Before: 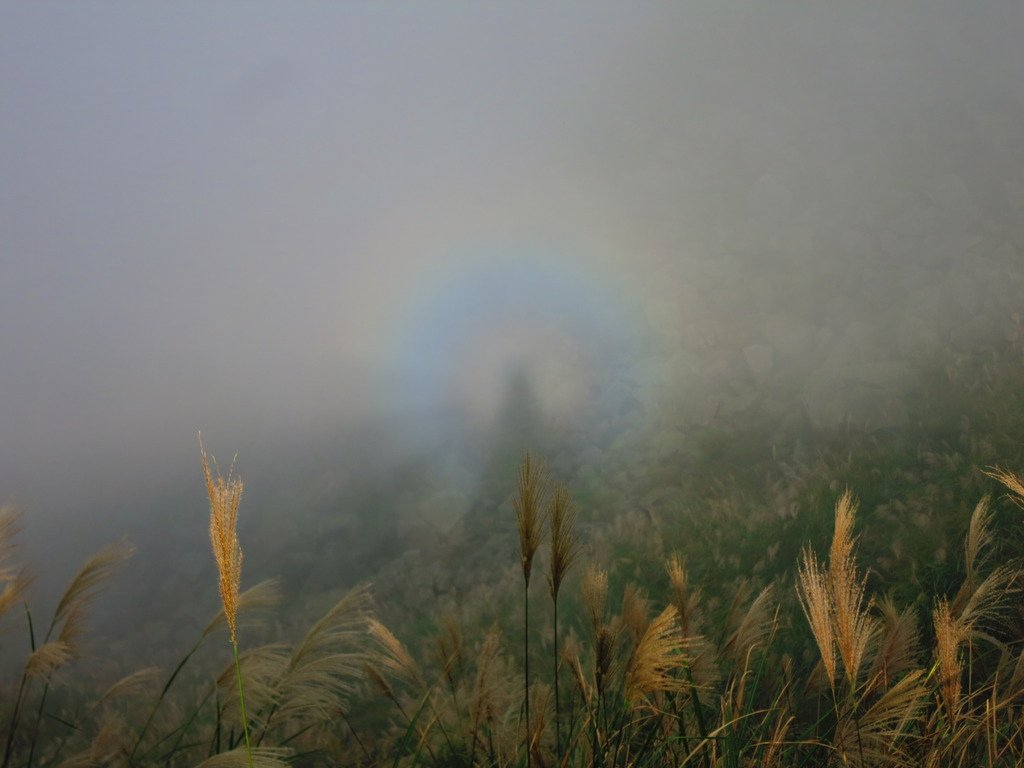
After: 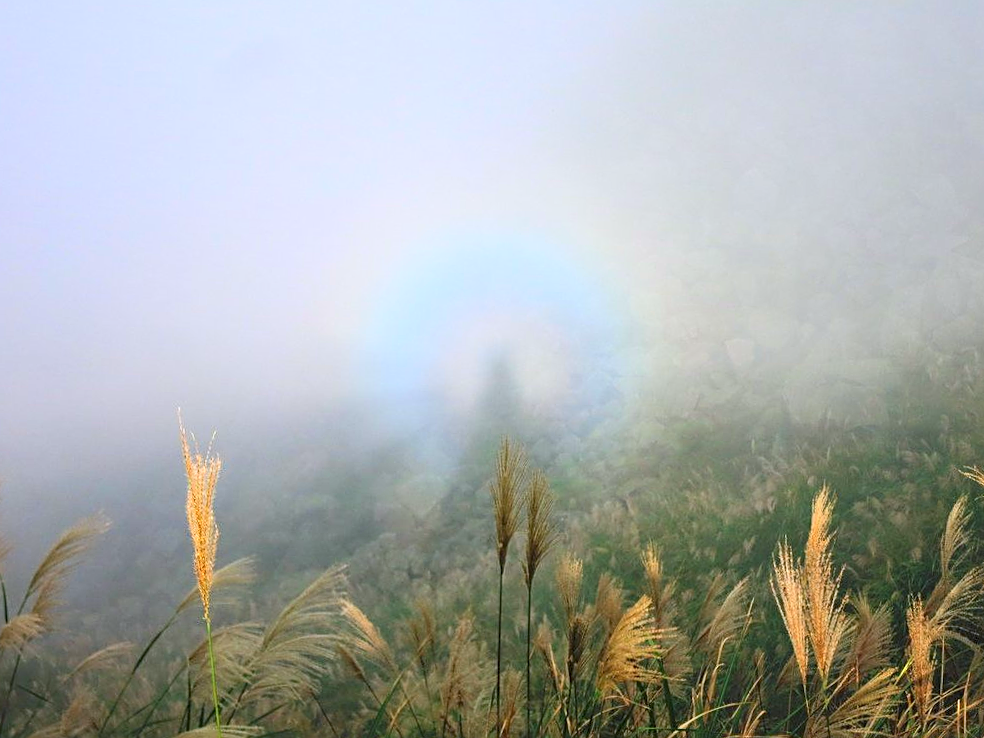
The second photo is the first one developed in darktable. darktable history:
crop and rotate: angle -1.75°
exposure: black level correction 0.001, exposure 0.957 EV, compensate highlight preservation false
sharpen: on, module defaults
color calibration: illuminant as shot in camera, x 0.358, y 0.373, temperature 4628.91 K
contrast brightness saturation: contrast 0.198, brightness 0.155, saturation 0.148
